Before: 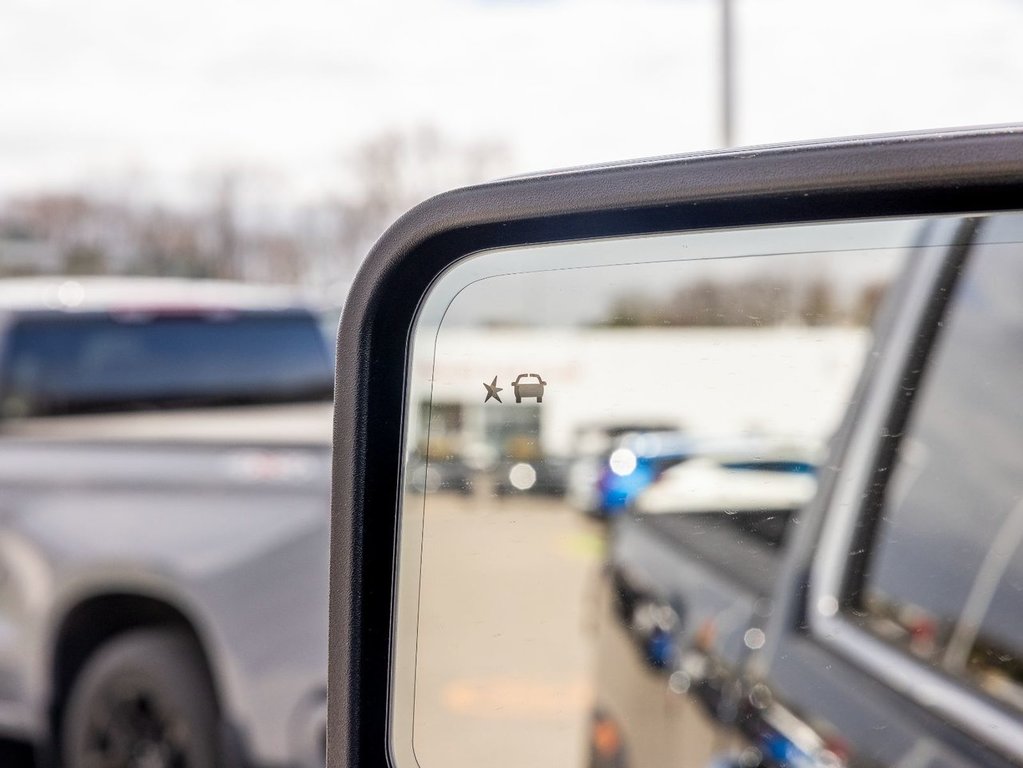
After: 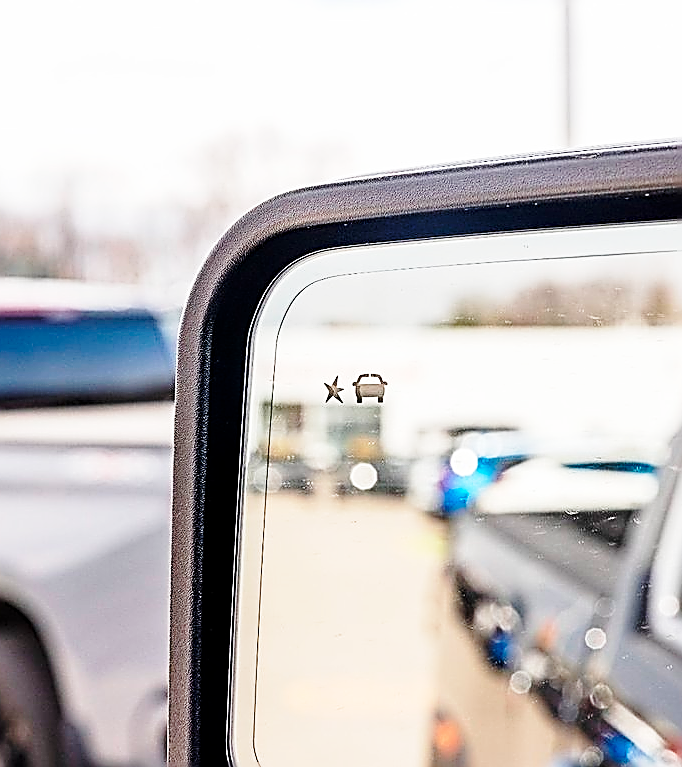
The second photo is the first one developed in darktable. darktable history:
crop and rotate: left 15.546%, right 17.787%
base curve: curves: ch0 [(0, 0) (0.028, 0.03) (0.121, 0.232) (0.46, 0.748) (0.859, 0.968) (1, 1)], preserve colors none
sharpen: amount 2
